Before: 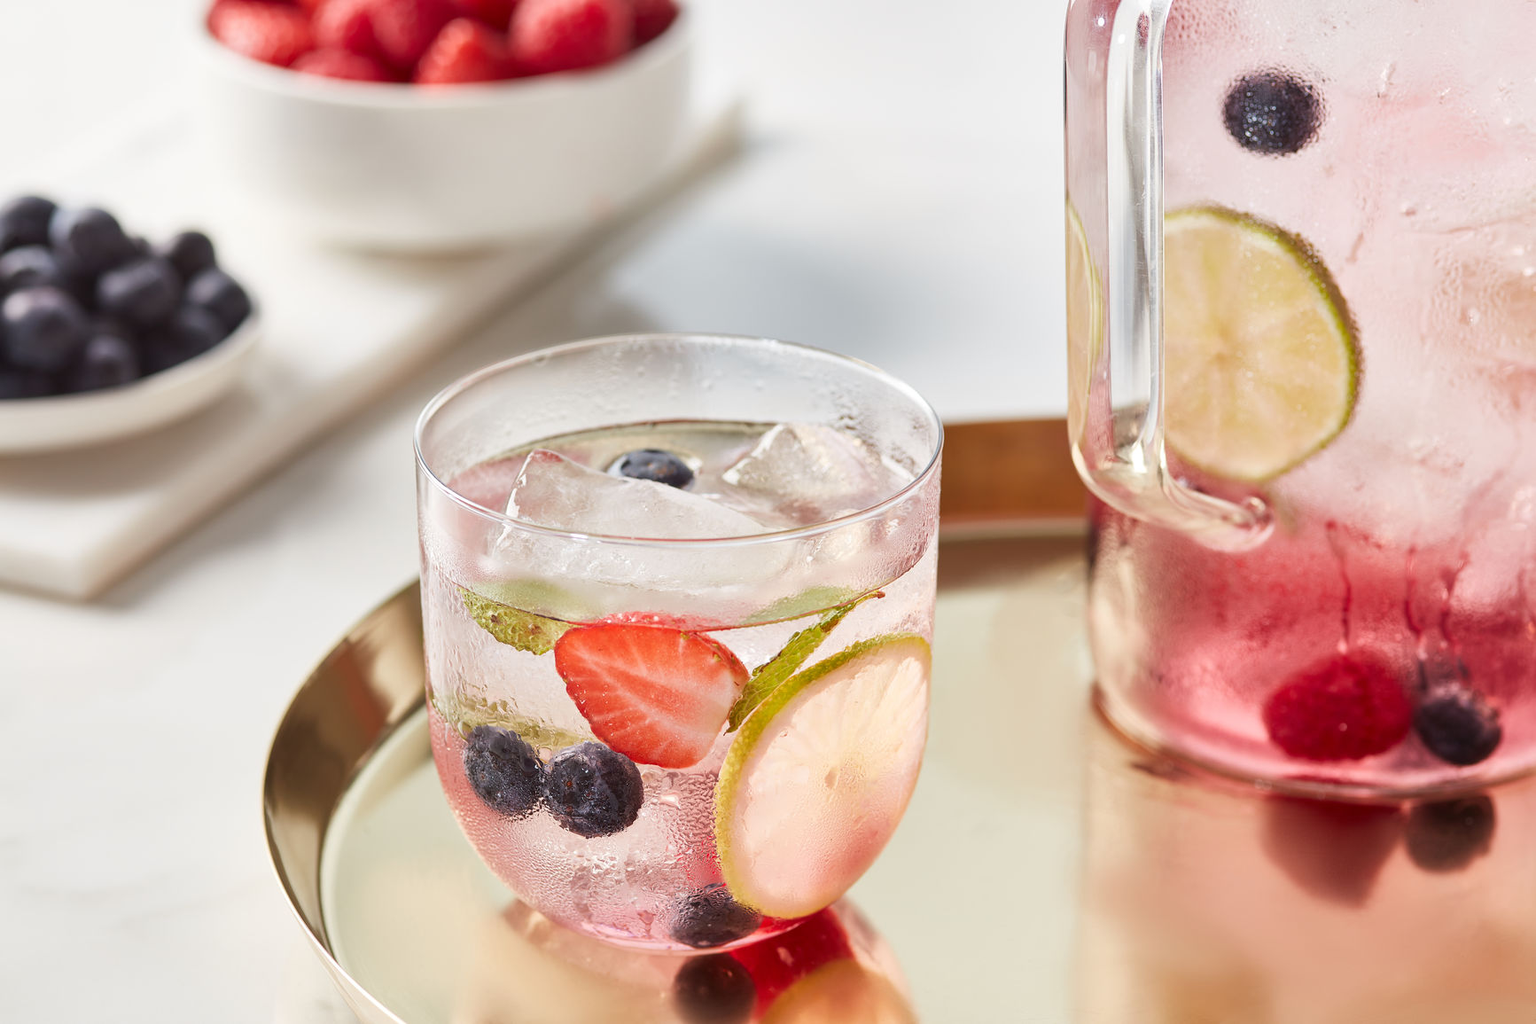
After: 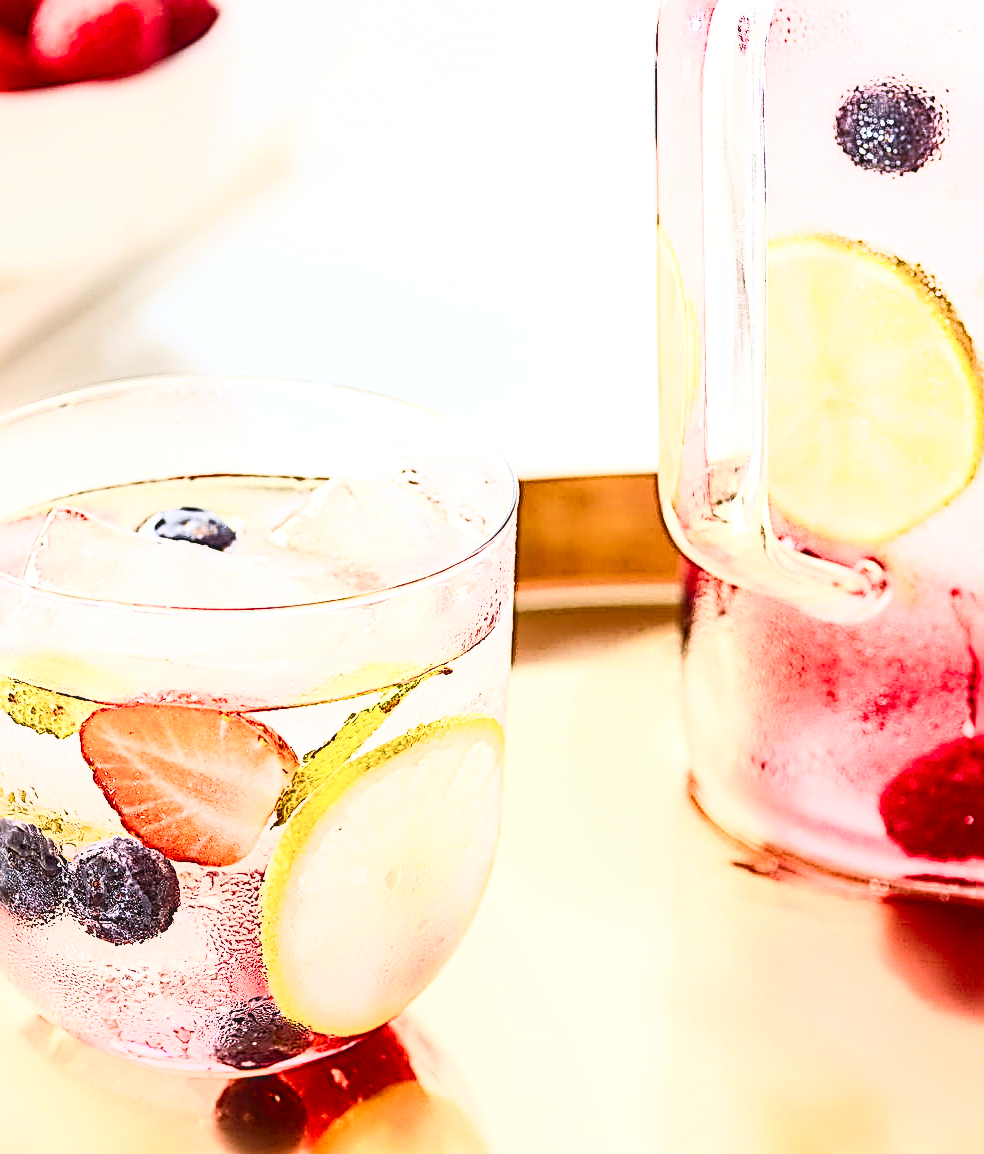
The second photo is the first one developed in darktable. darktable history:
crop: left 31.536%, top 0.013%, right 11.638%
exposure: exposure 0.208 EV, compensate exposure bias true, compensate highlight preservation false
shadows and highlights: shadows -22.54, highlights 45.54, soften with gaussian
sharpen: radius 3.167, amount 1.732
contrast brightness saturation: contrast 0.604, brightness 0.354, saturation 0.141
color balance rgb: perceptual saturation grading › global saturation 20%, perceptual saturation grading › highlights -14.166%, perceptual saturation grading › shadows 49.322%, global vibrance 15.167%
local contrast: on, module defaults
